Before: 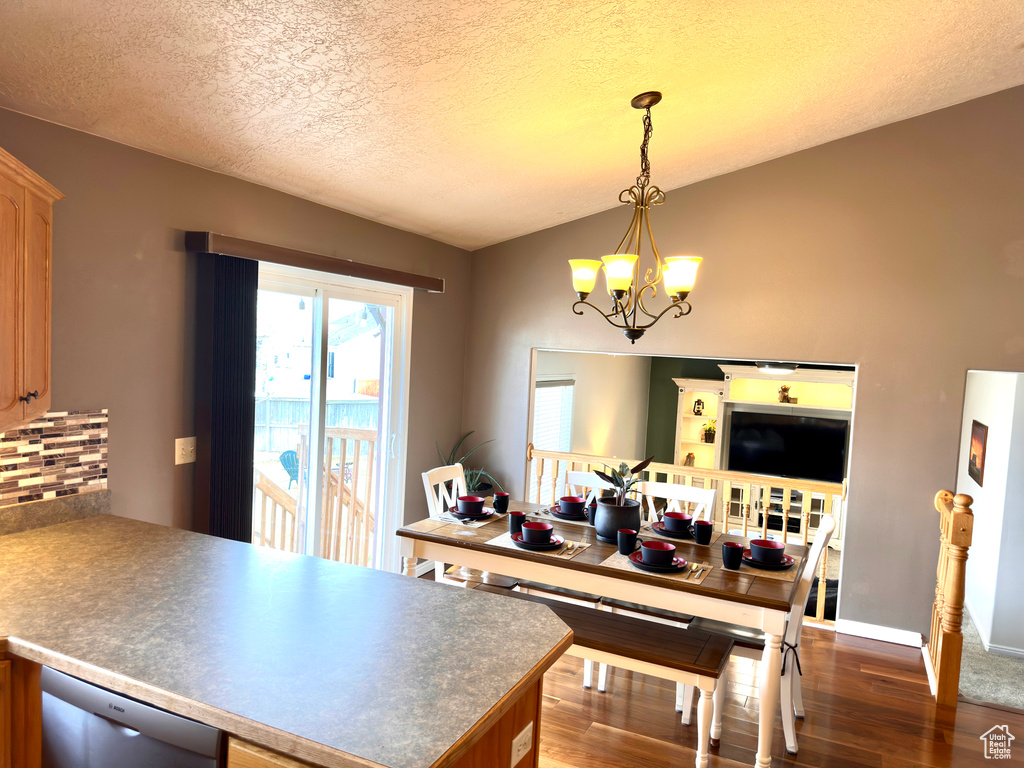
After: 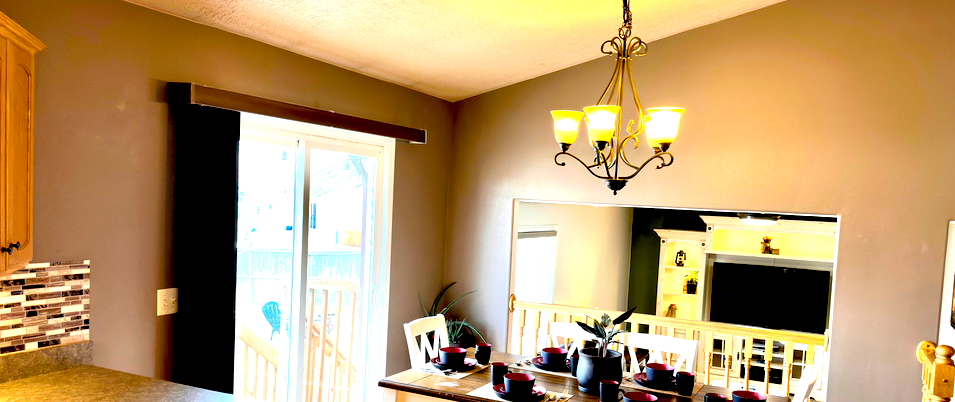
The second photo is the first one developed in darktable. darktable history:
exposure: black level correction 0.041, exposure 0.5 EV, compensate exposure bias true, compensate highlight preservation false
contrast brightness saturation: saturation -0.056
color balance rgb: perceptual saturation grading › global saturation 25.578%
crop: left 1.785%, top 19.505%, right 4.946%, bottom 28.064%
